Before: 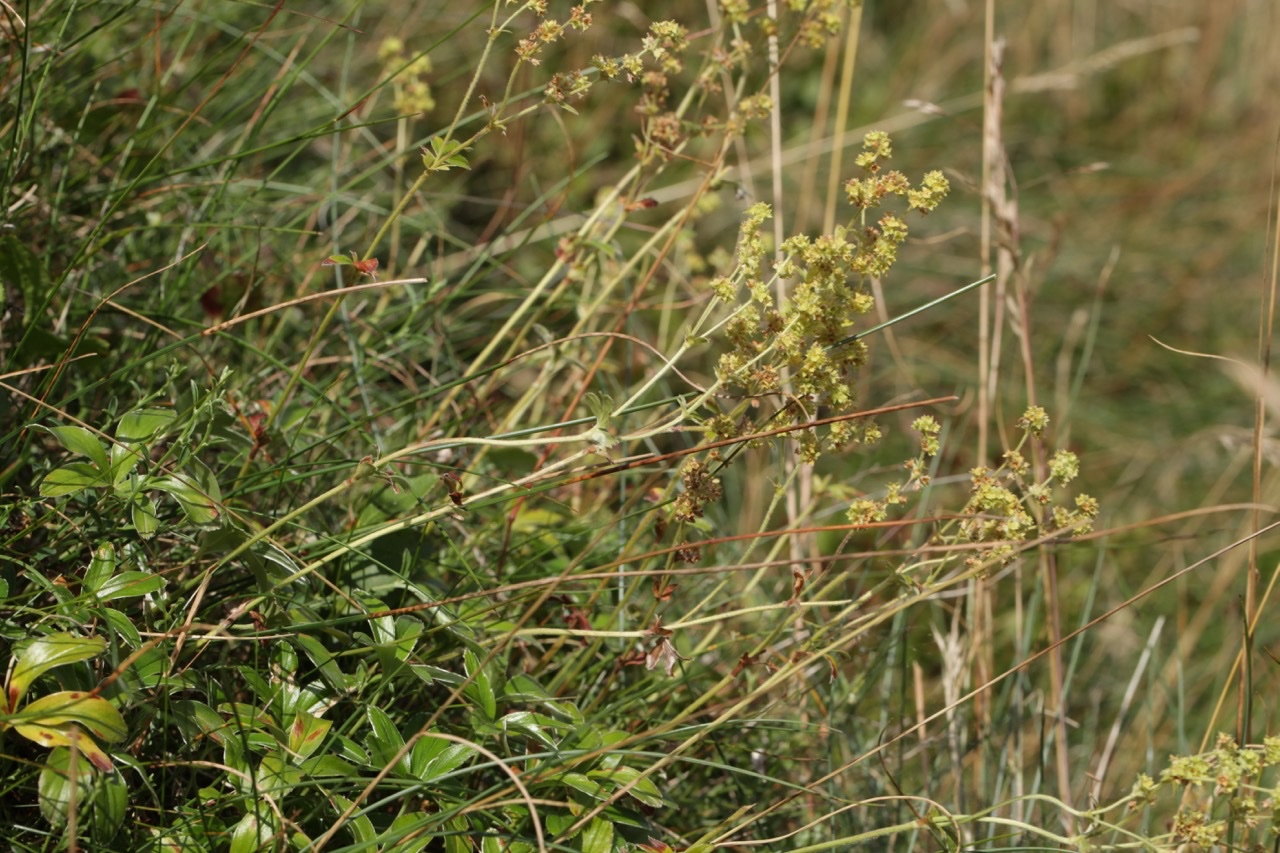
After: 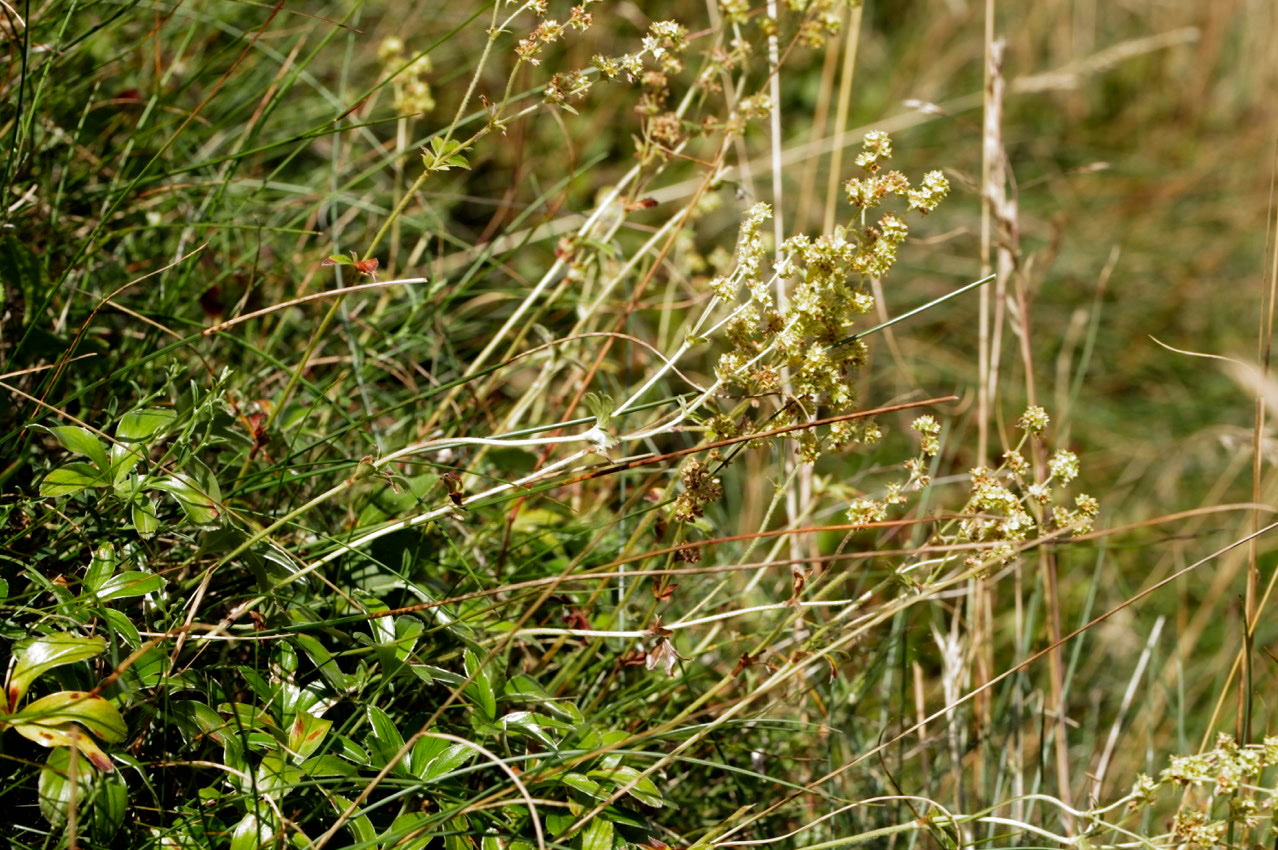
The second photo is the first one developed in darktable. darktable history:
filmic rgb: black relative exposure -8.2 EV, white relative exposure 2.2 EV, threshold 3 EV, hardness 7.11, latitude 75%, contrast 1.325, highlights saturation mix -2%, shadows ↔ highlights balance 30%, preserve chrominance no, color science v5 (2021), contrast in shadows safe, contrast in highlights safe, enable highlight reconstruction true
crop: top 0.05%, bottom 0.098%
exposure: exposure 0.207 EV, compensate highlight preservation false
